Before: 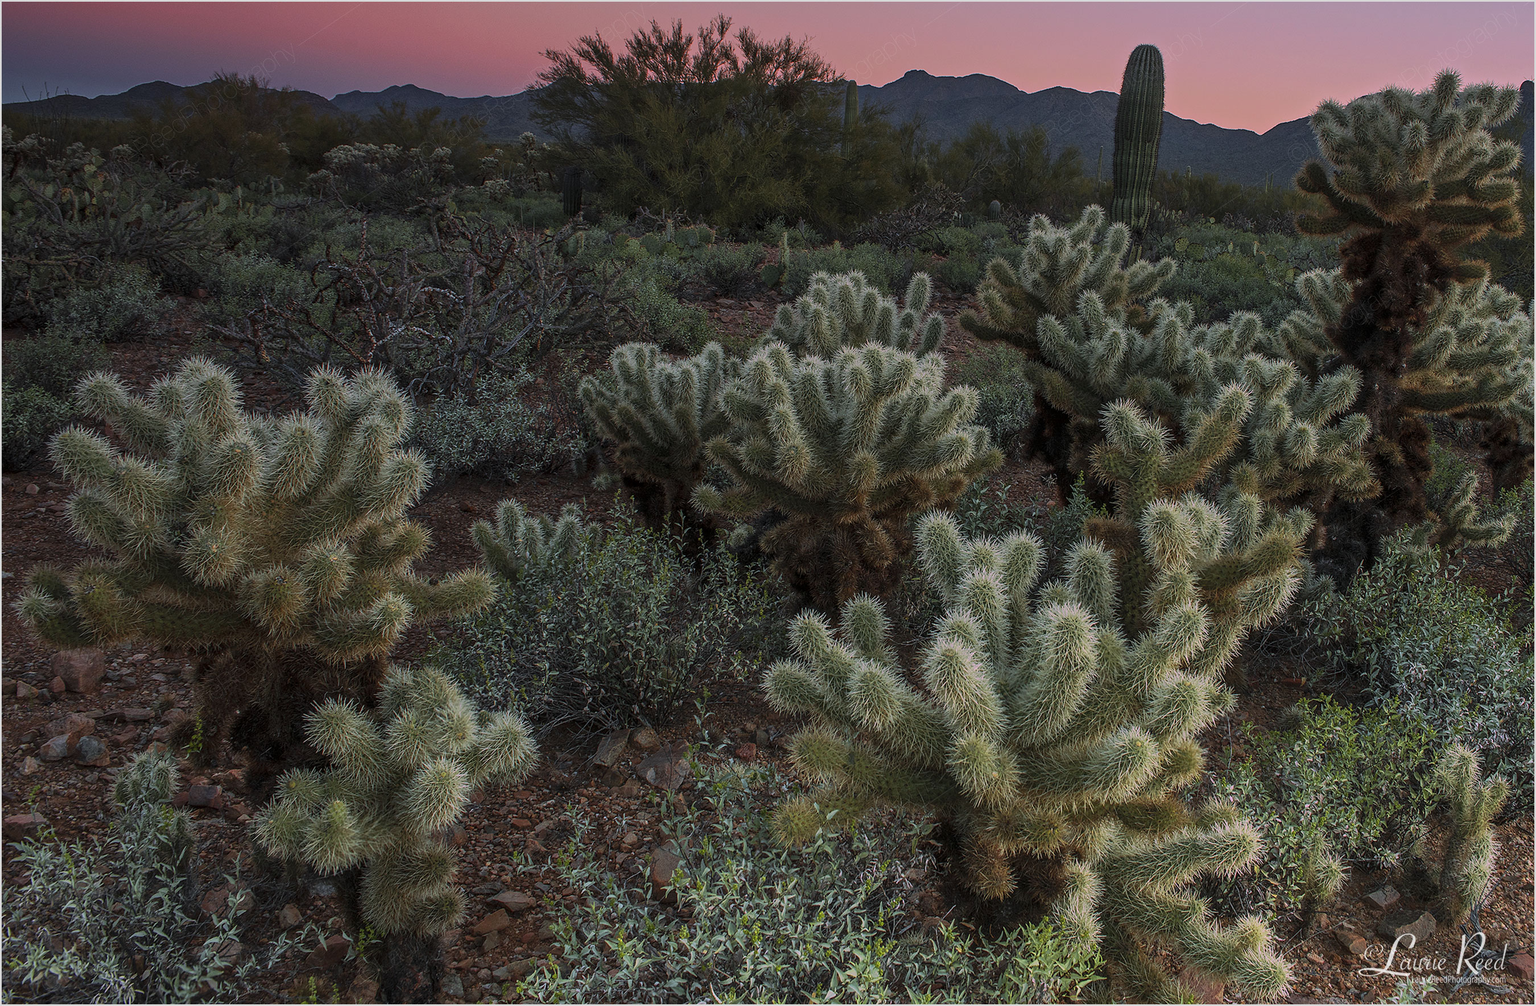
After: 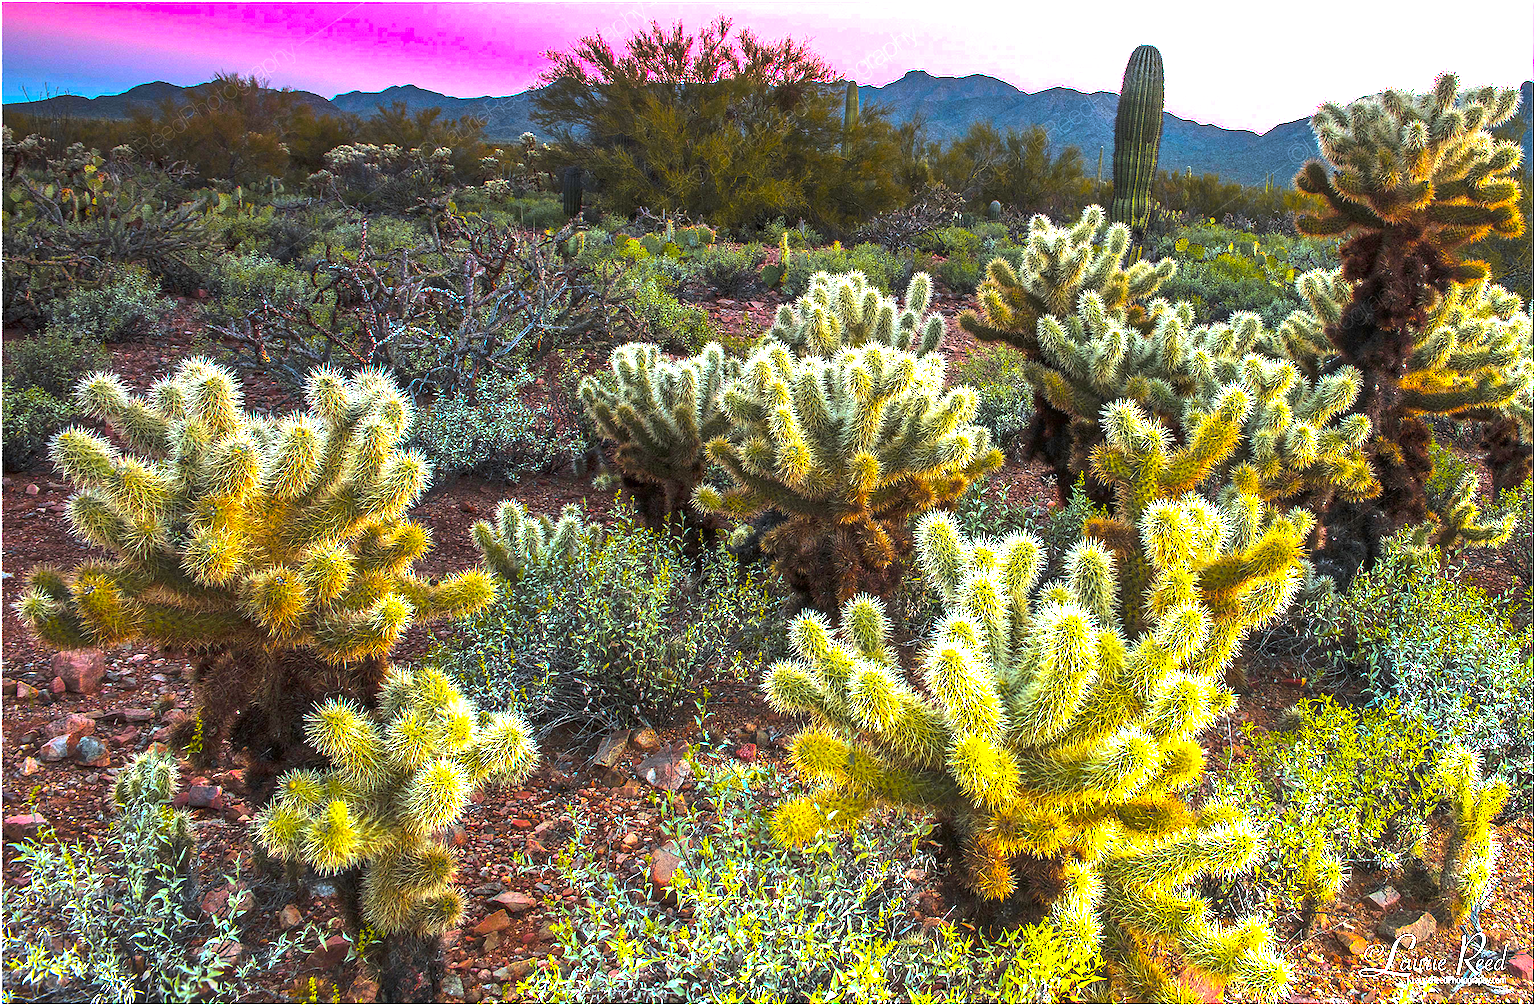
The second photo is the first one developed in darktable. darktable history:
color balance rgb: linear chroma grading › highlights 100%, linear chroma grading › global chroma 23.41%, perceptual saturation grading › global saturation 35.38%, hue shift -10.68°, perceptual brilliance grading › highlights 47.25%, perceptual brilliance grading › mid-tones 22.2%, perceptual brilliance grading › shadows -5.93%
exposure: black level correction 0, exposure 1.4 EV, compensate highlight preservation false
